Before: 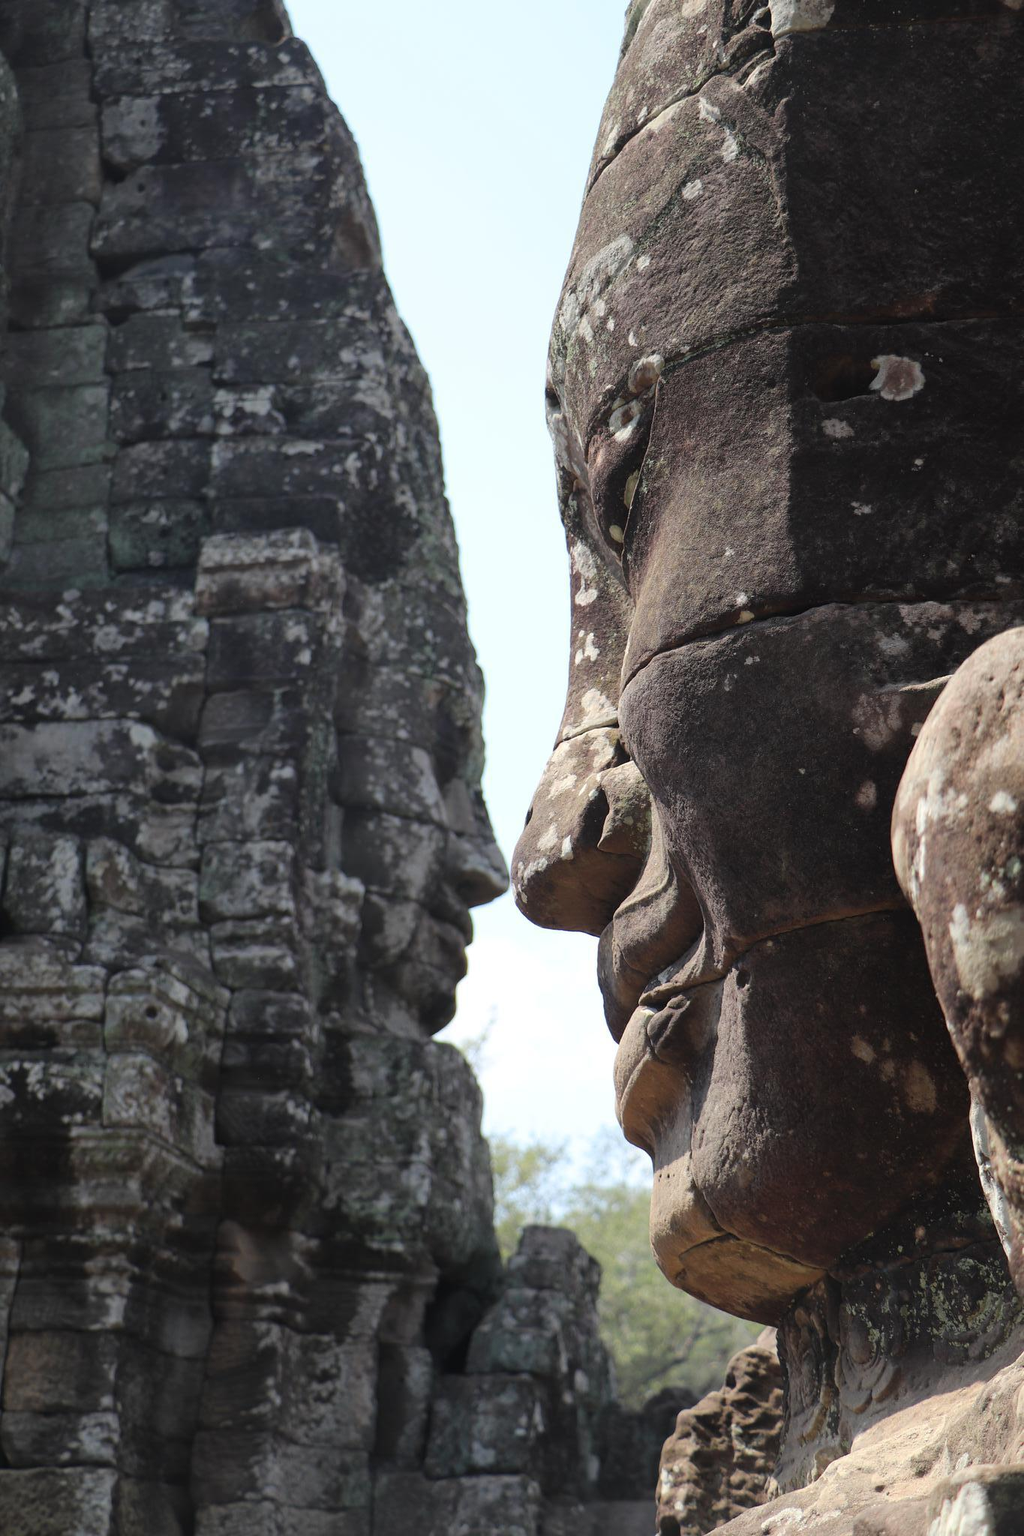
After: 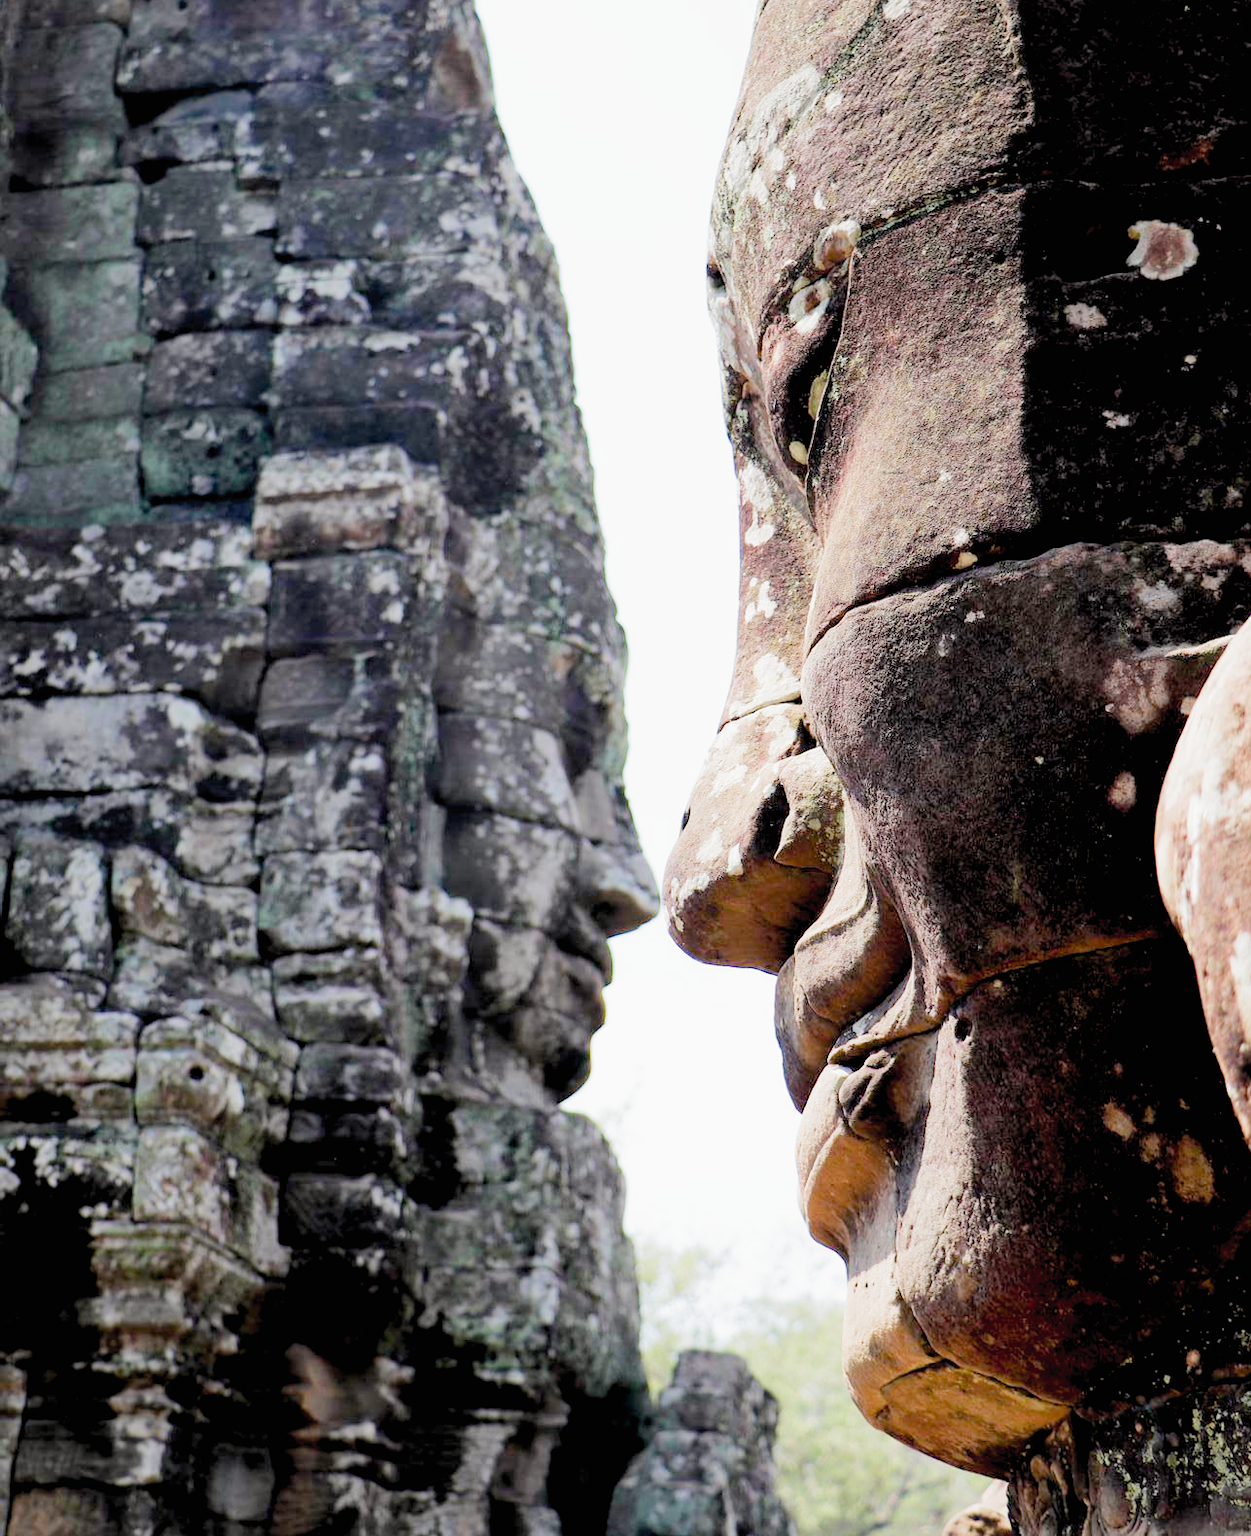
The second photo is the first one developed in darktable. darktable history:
crop and rotate: angle 0.041°, top 12.009%, right 5.603%, bottom 10.714%
exposure: black level correction 0.016, exposure 1.792 EV, compensate highlight preservation false
color balance rgb: power › chroma 0.238%, power › hue 61.14°, highlights gain › chroma 0.116%, highlights gain › hue 331.8°, global offset › luminance 0.233%, perceptual saturation grading › global saturation 25.747%
filmic rgb: black relative exposure -7.65 EV, white relative exposure 4.56 EV, threshold 2.98 EV, hardness 3.61, color science v5 (2021), contrast in shadows safe, contrast in highlights safe, enable highlight reconstruction true
